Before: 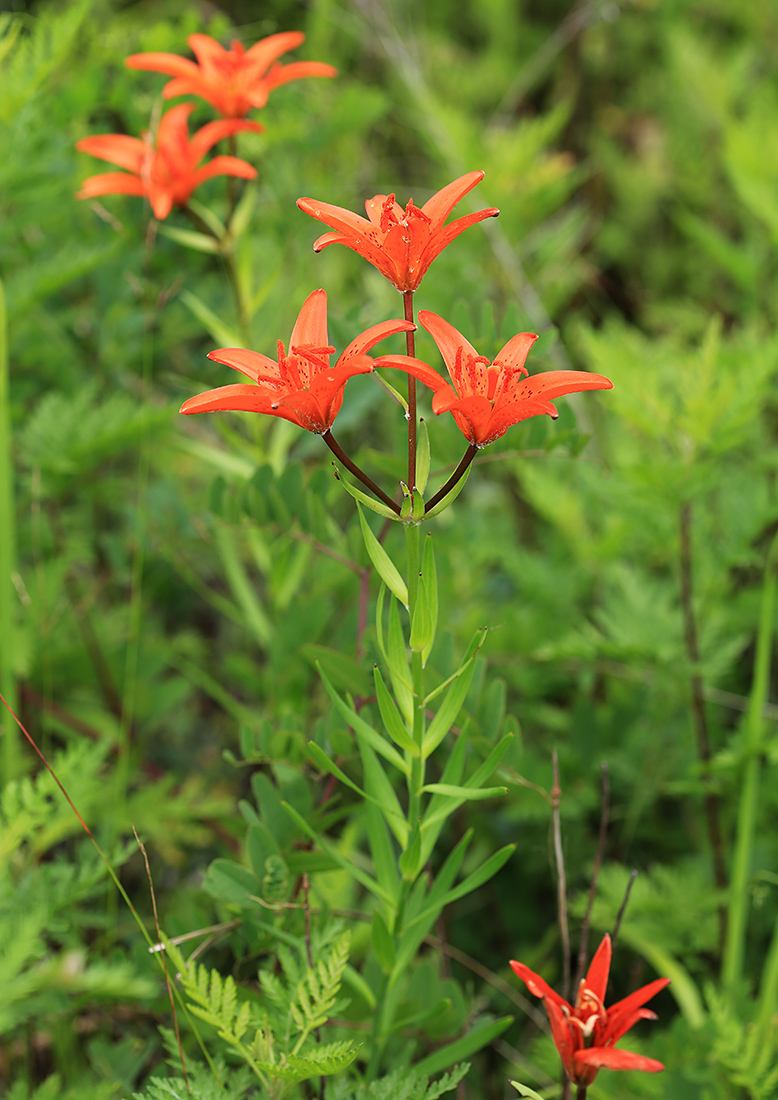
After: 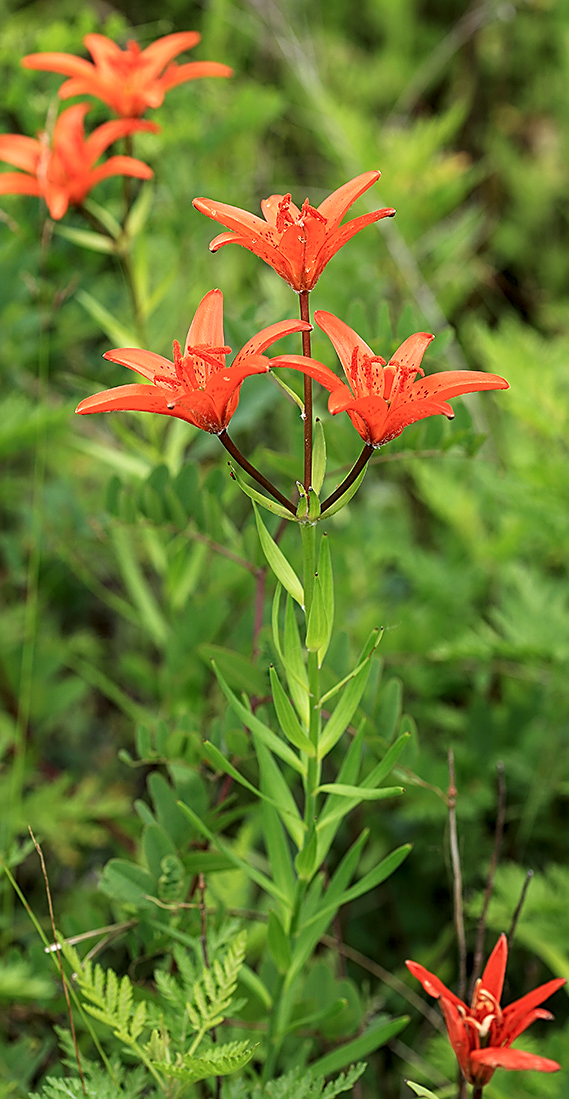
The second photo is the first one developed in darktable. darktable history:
sharpen: on, module defaults
local contrast: detail 130%
crop: left 13.443%, right 13.31%
